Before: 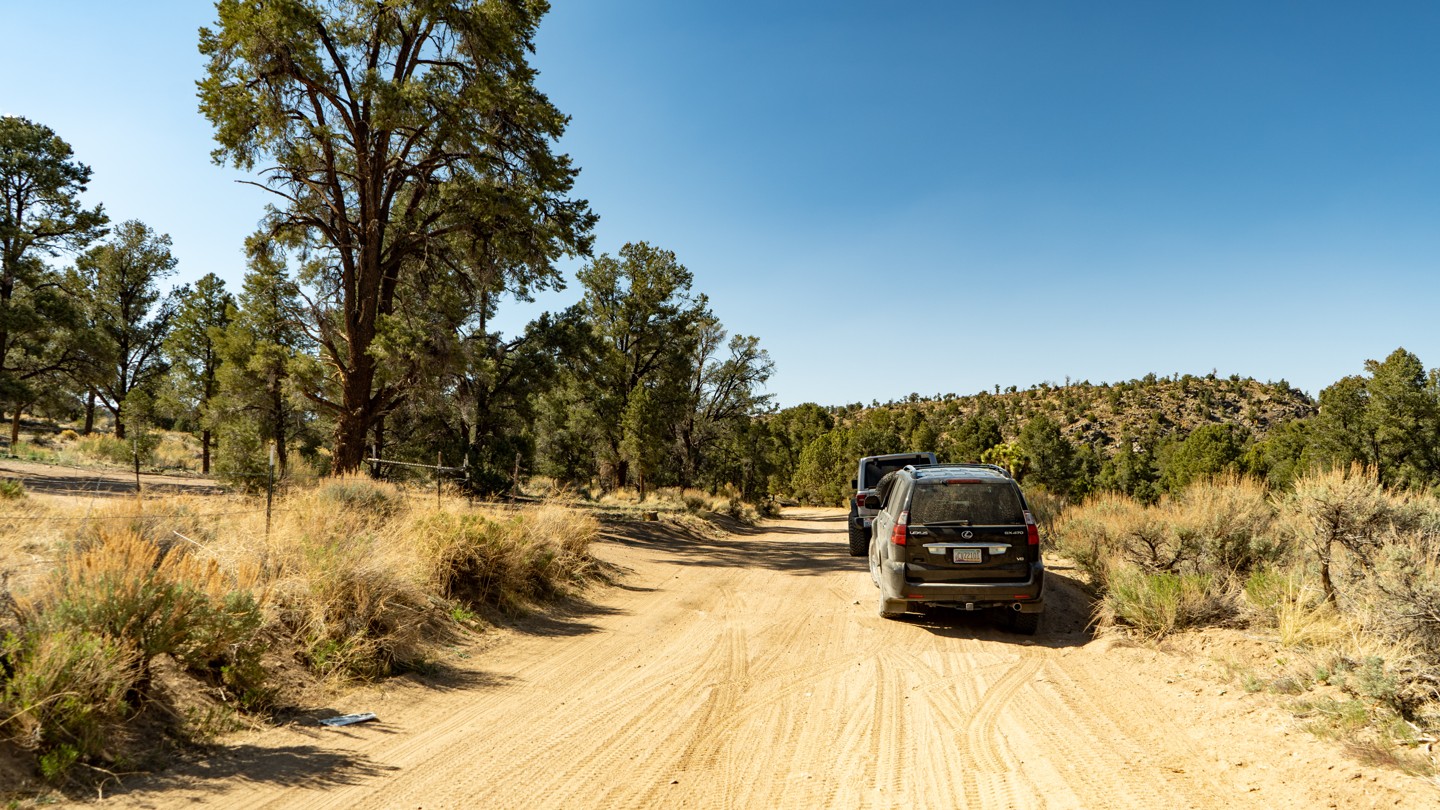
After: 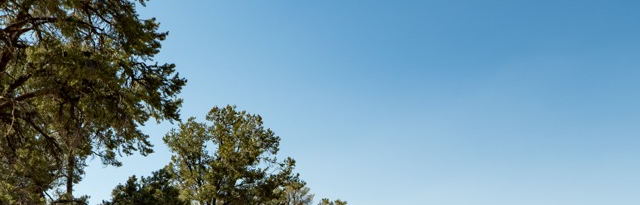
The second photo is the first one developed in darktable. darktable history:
crop: left 28.728%, top 16.836%, right 26.771%, bottom 57.83%
